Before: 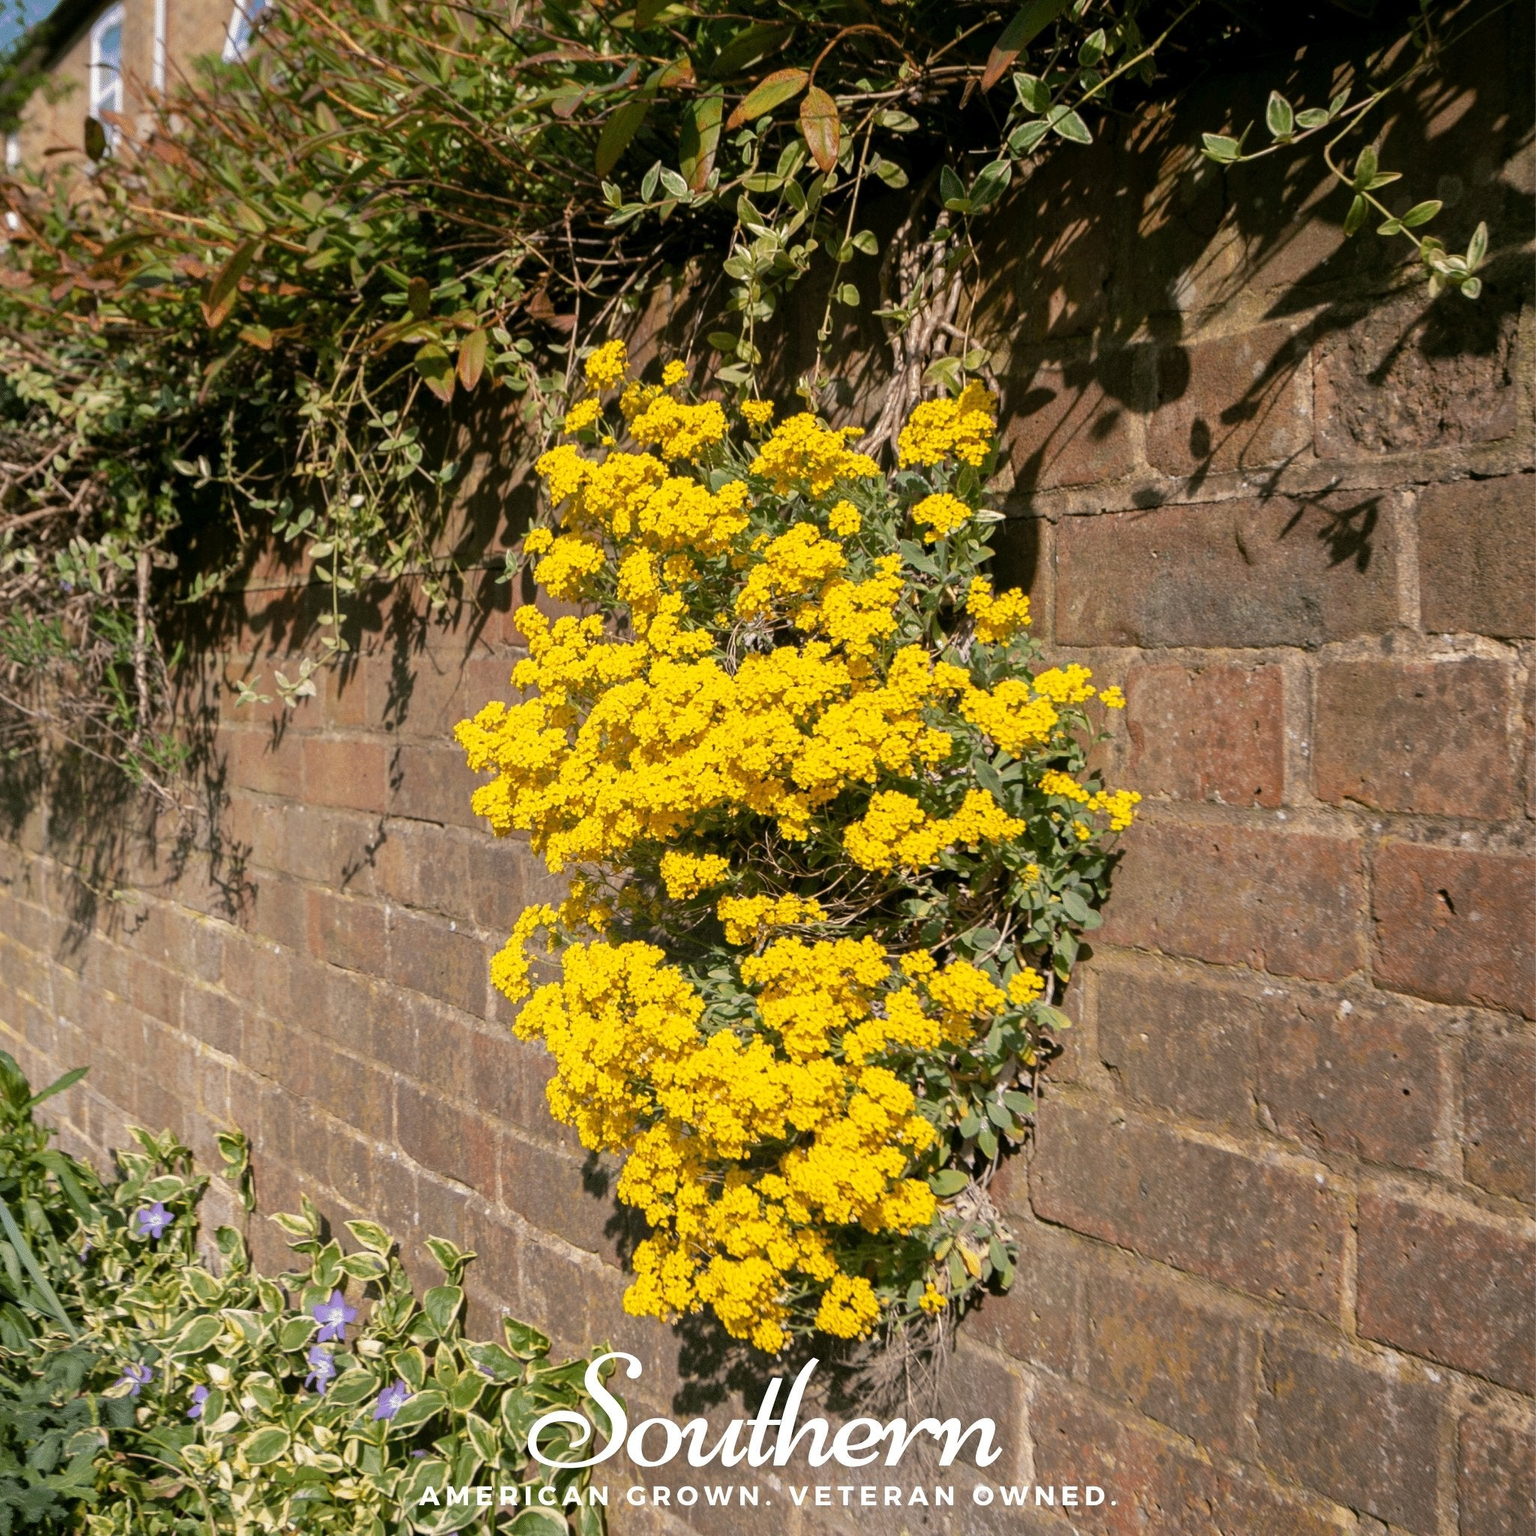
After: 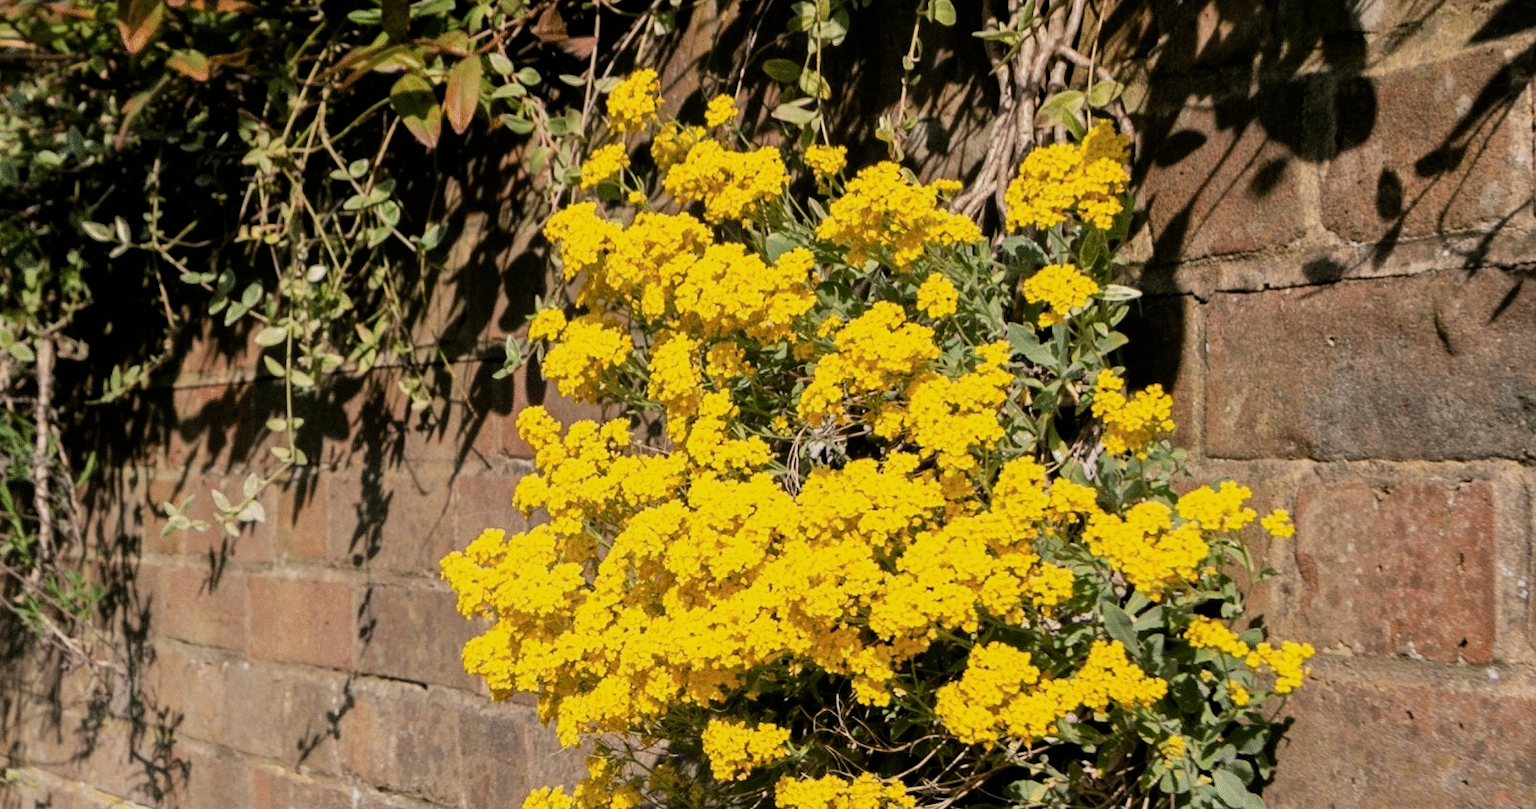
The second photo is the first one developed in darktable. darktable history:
filmic rgb: black relative exposure -16 EV, white relative exposure 5.31 EV, hardness 5.89, contrast 1.244
crop: left 7.072%, top 18.652%, right 14.267%, bottom 39.912%
shadows and highlights: radius 336.27, shadows 28.91, soften with gaussian
contrast equalizer: y [[0.5 ×6], [0.5 ×6], [0.5, 0.5, 0.501, 0.545, 0.707, 0.863], [0 ×6], [0 ×6]], mix 0.157
